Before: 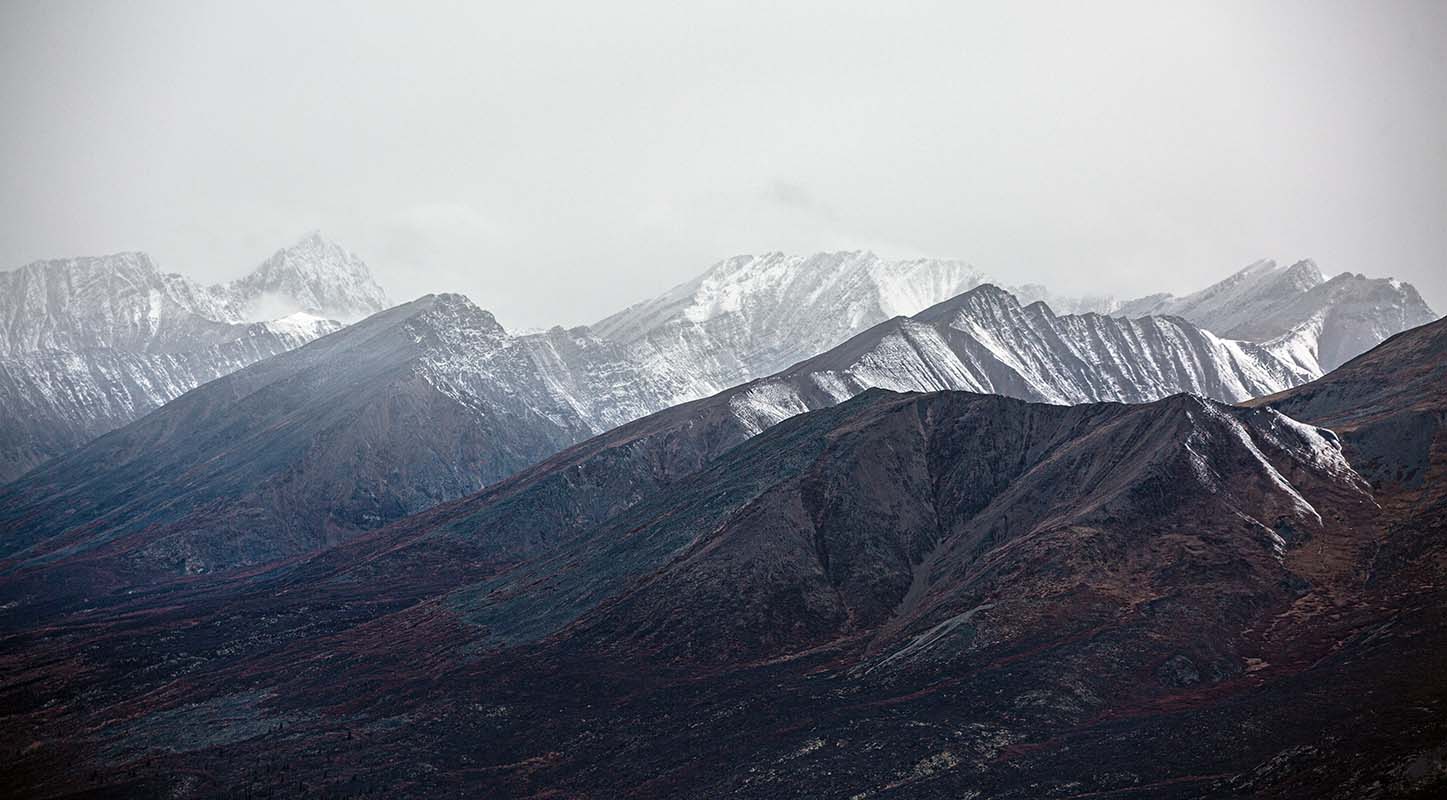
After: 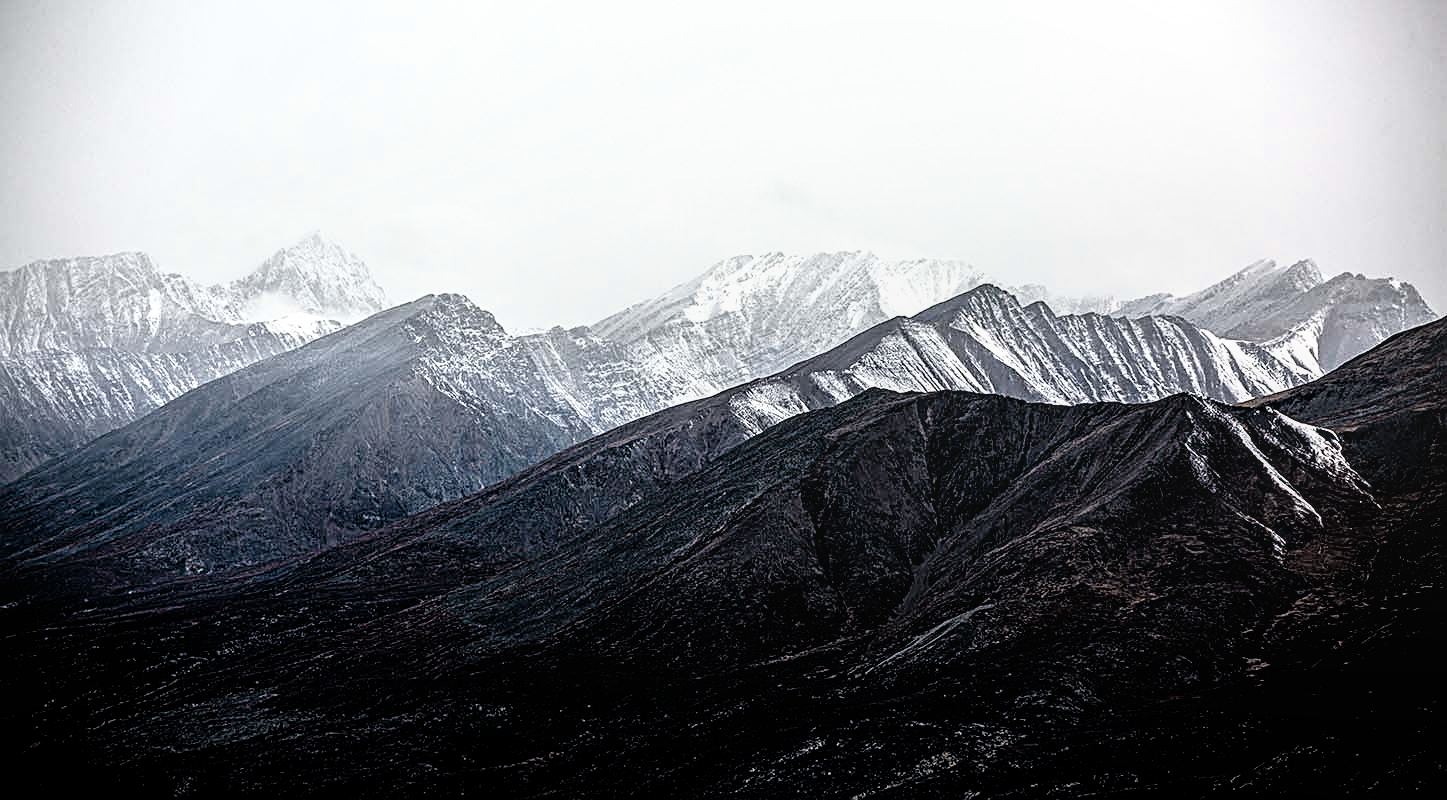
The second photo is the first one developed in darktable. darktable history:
local contrast: on, module defaults
sharpen: on, module defaults
filmic rgb: black relative exposure -3.46 EV, white relative exposure 2.25 EV, hardness 3.41, iterations of high-quality reconstruction 0
